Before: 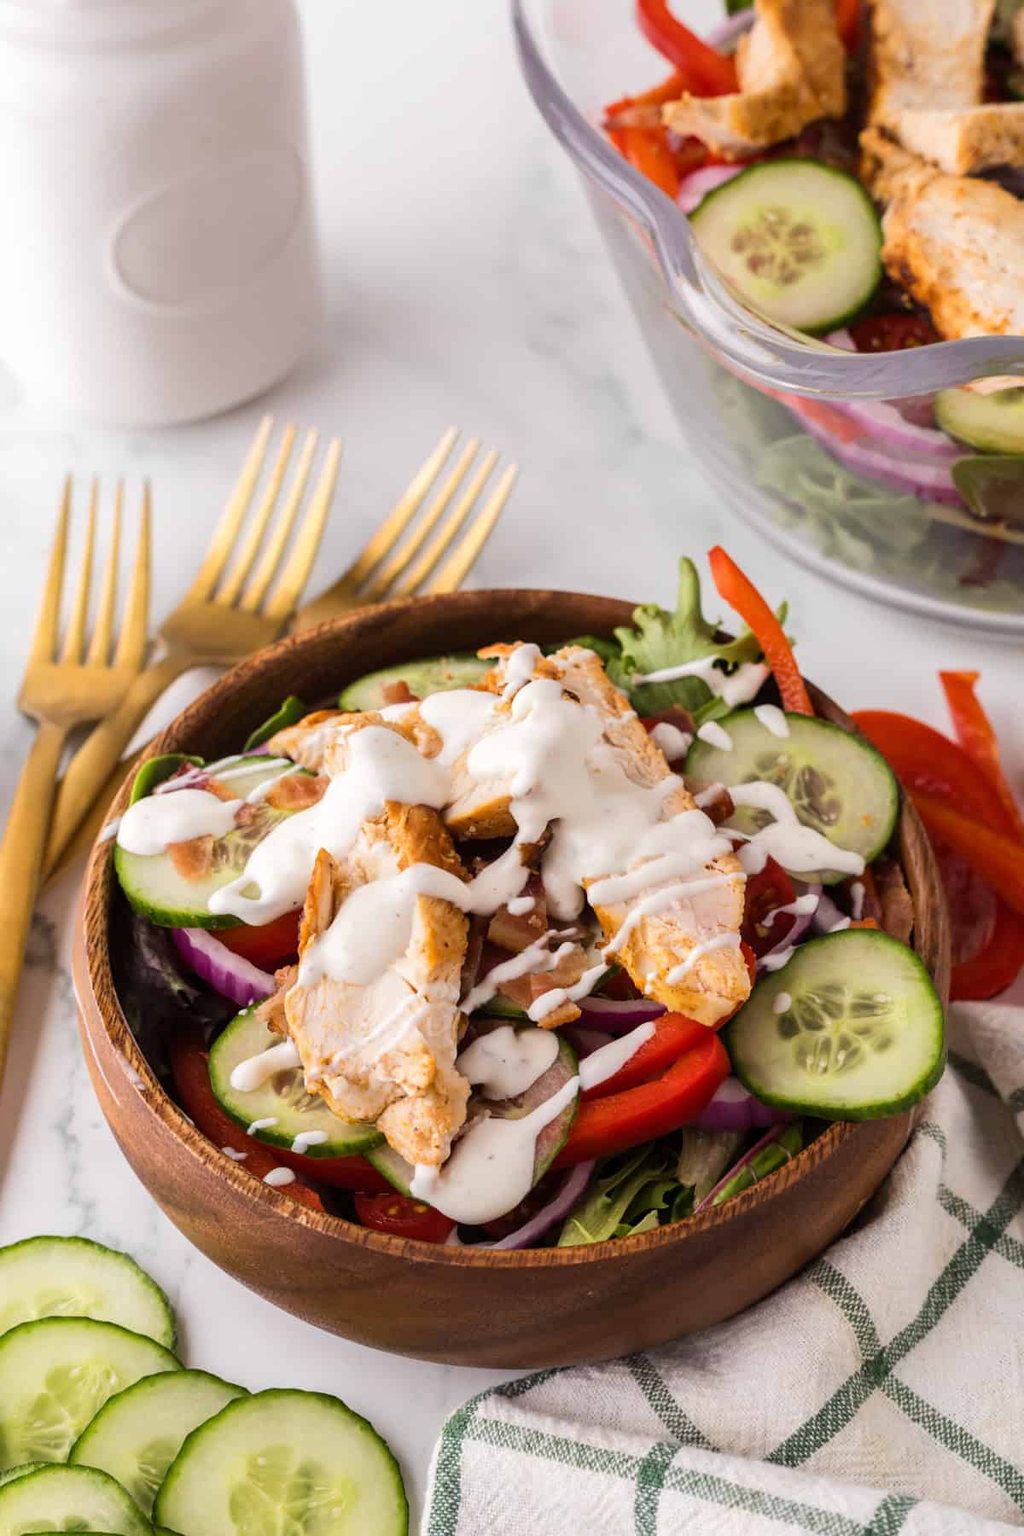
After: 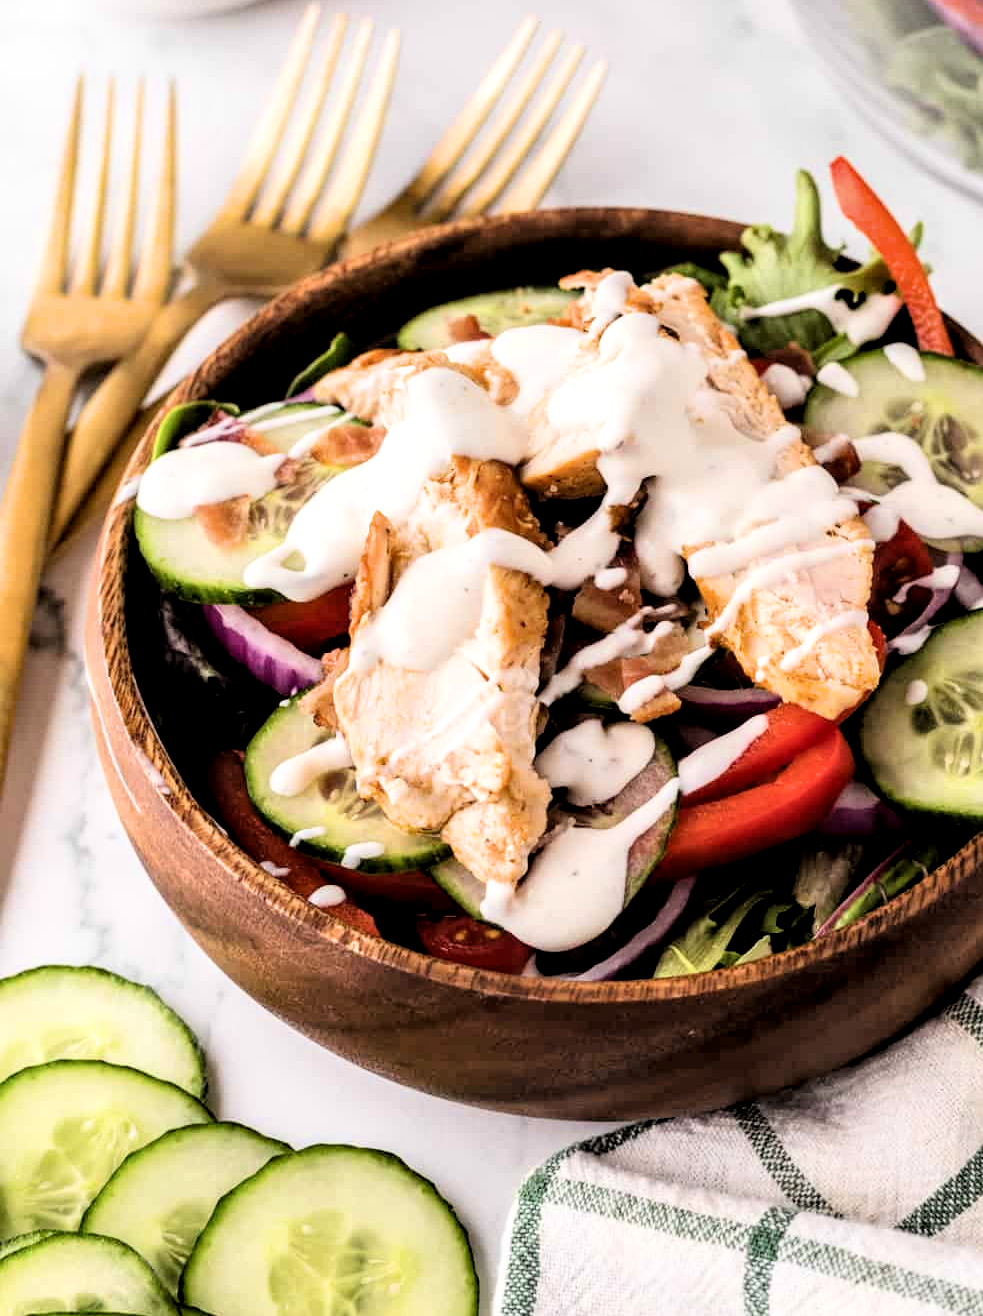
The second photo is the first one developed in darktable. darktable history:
crop: top 26.851%, right 18.045%
filmic rgb: black relative exposure -3.97 EV, white relative exposure 3 EV, hardness 2.99, contrast 1.401, color science v6 (2022)
local contrast: highlights 89%, shadows 78%
exposure: black level correction 0, exposure 0.302 EV, compensate exposure bias true, compensate highlight preservation false
